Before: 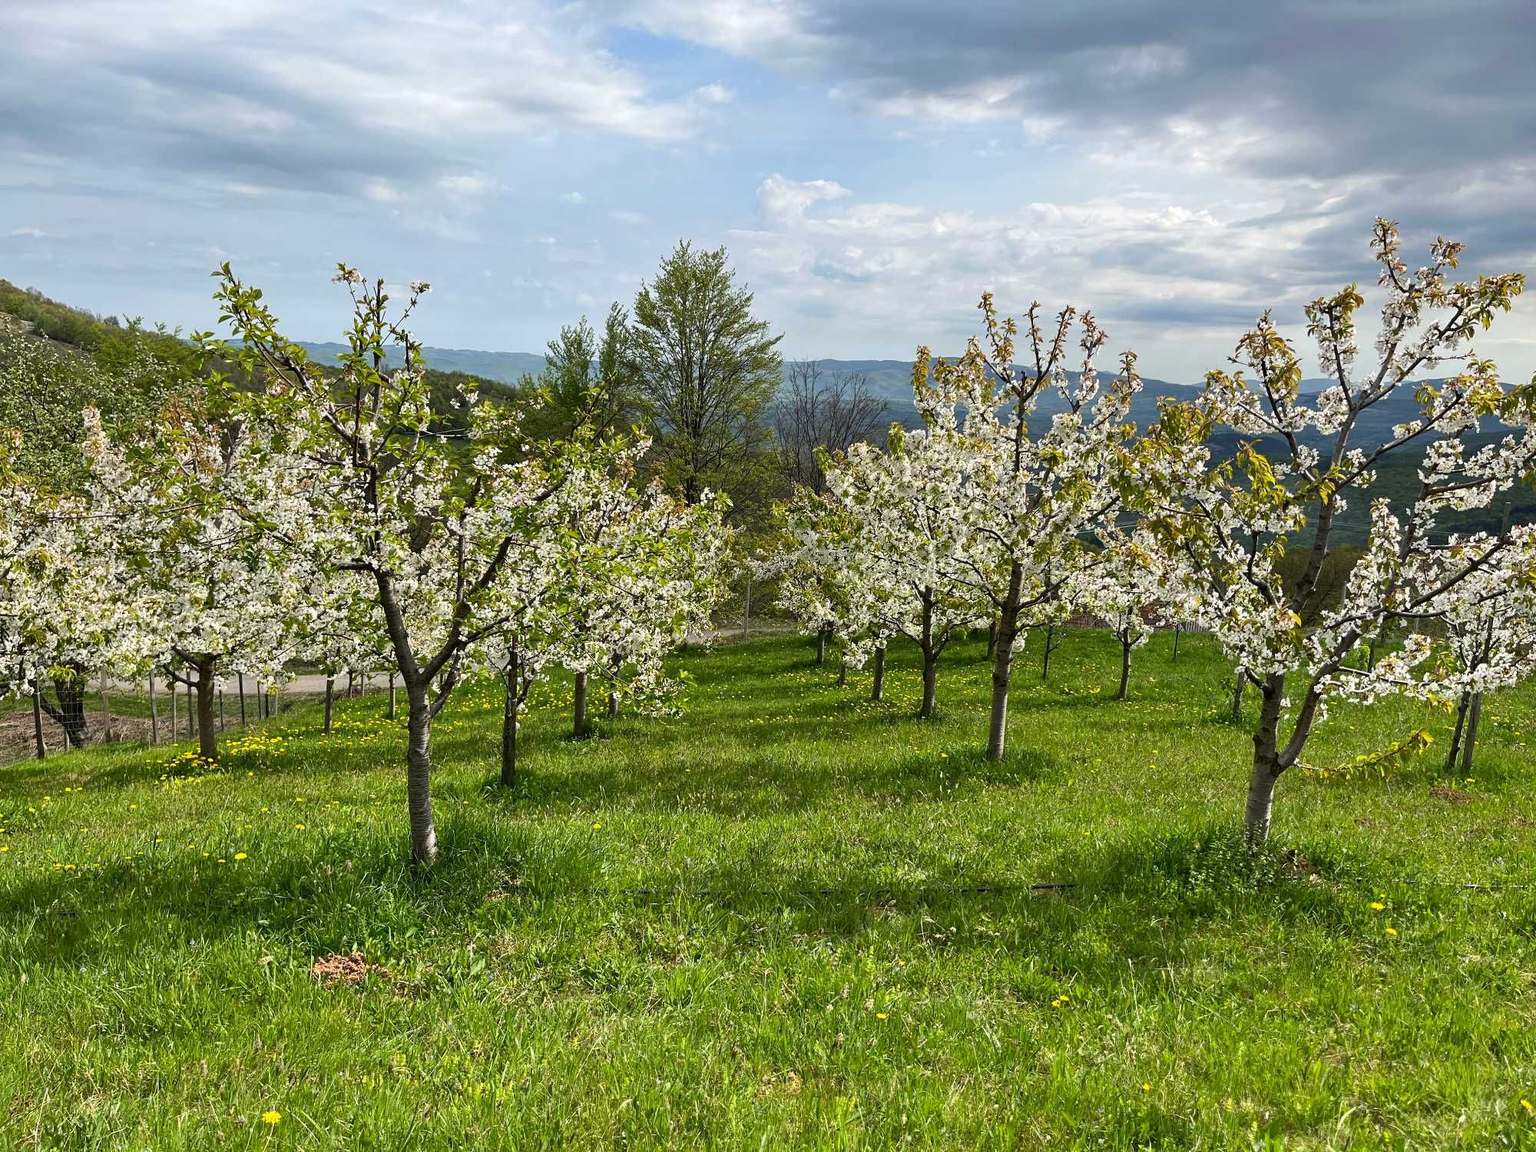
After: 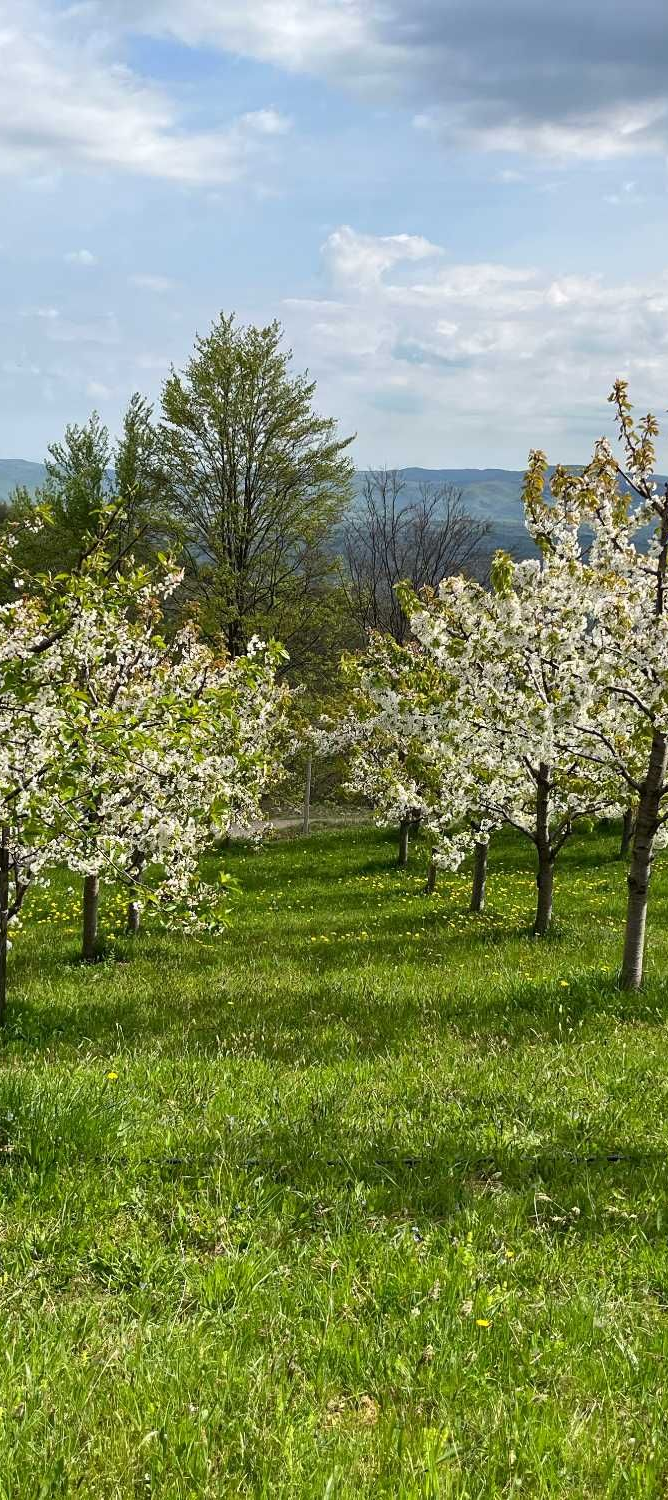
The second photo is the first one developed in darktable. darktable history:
crop: left 33.256%, right 33.297%
